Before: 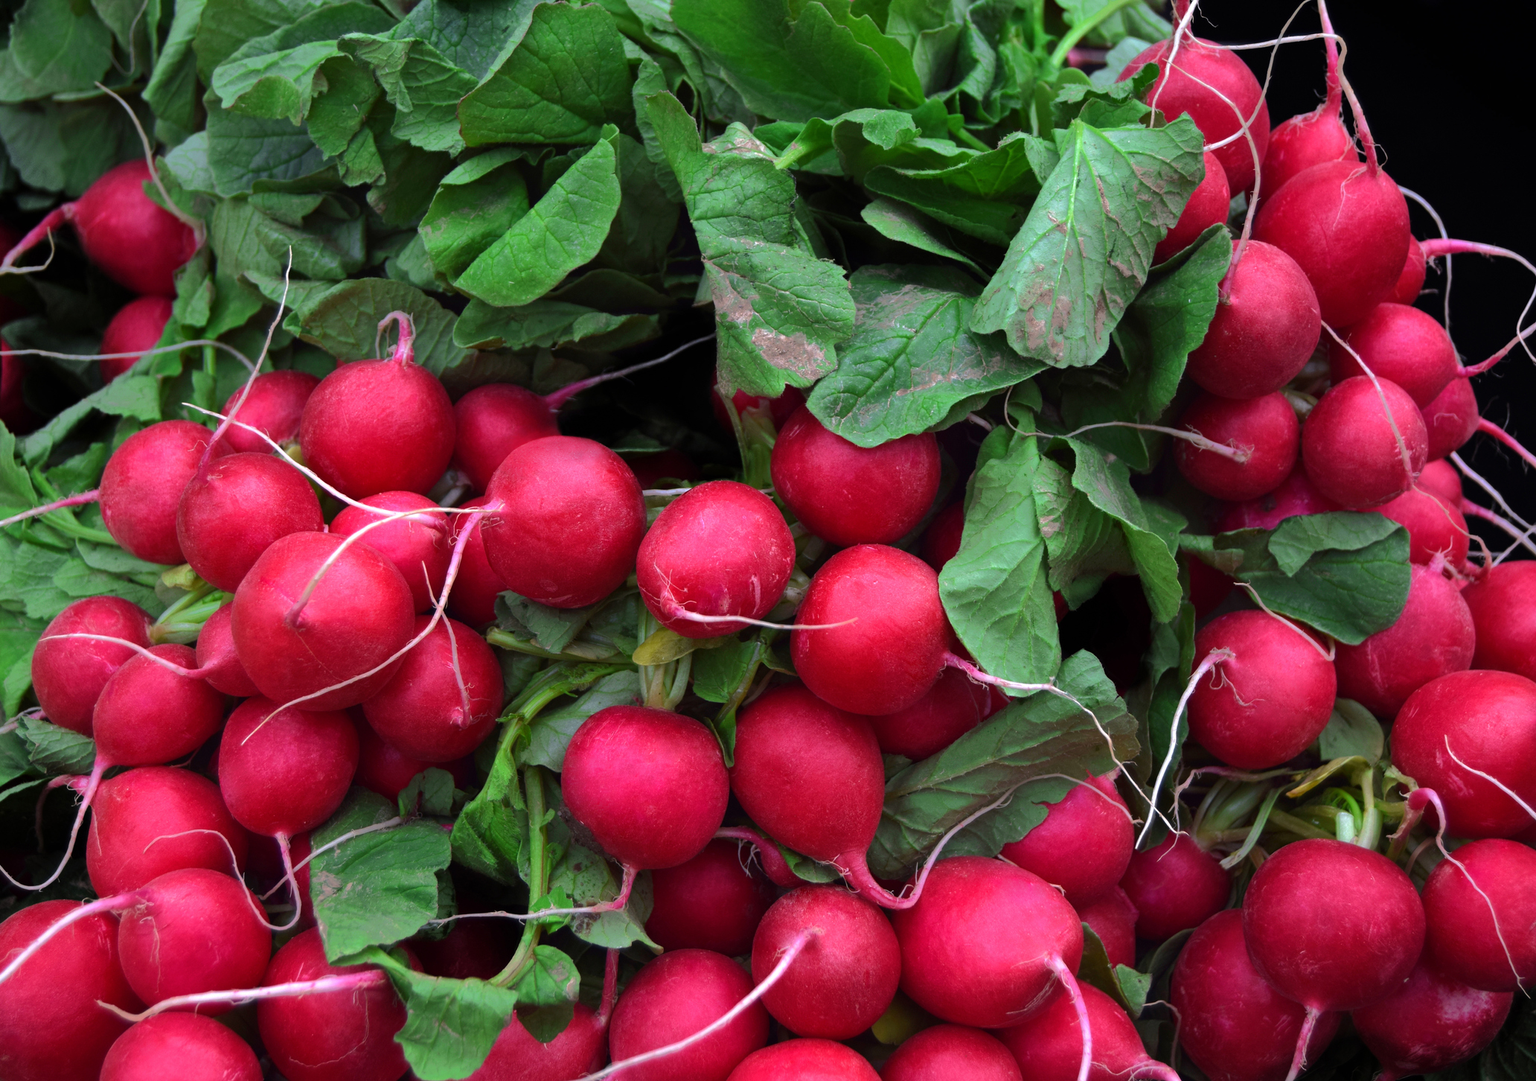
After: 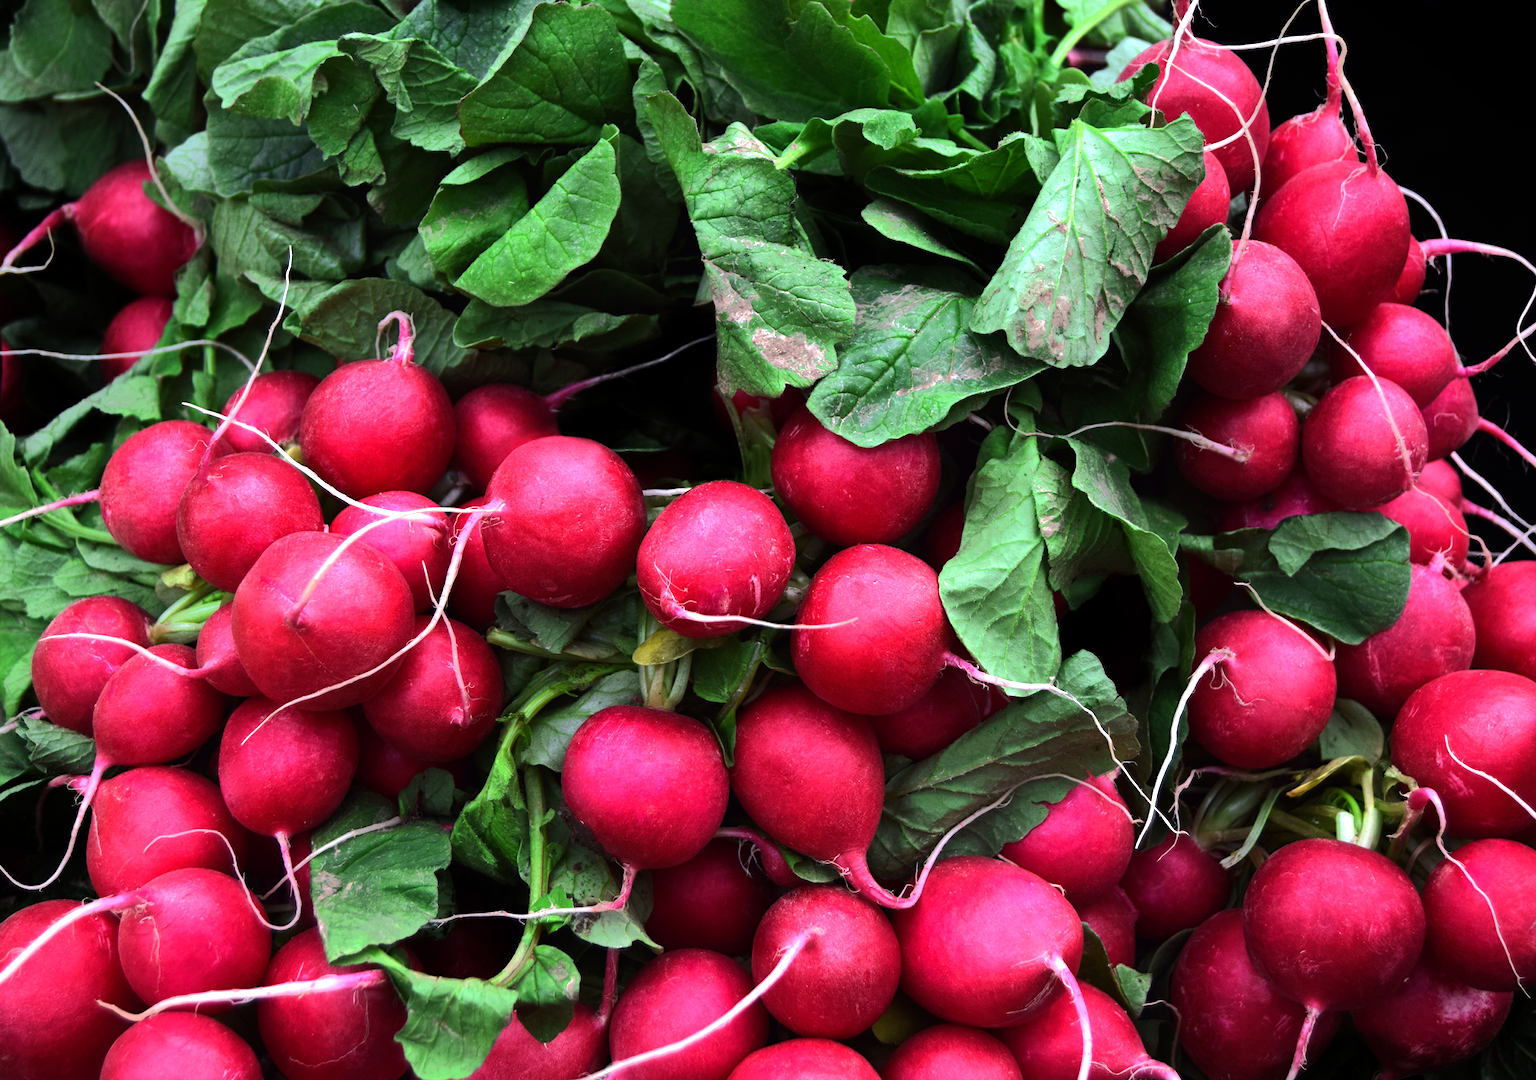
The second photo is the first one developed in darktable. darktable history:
tone equalizer: -8 EV -1.09 EV, -7 EV -1.04 EV, -6 EV -0.842 EV, -5 EV -0.564 EV, -3 EV 0.59 EV, -2 EV 0.881 EV, -1 EV 1 EV, +0 EV 1.06 EV, edges refinement/feathering 500, mask exposure compensation -1.57 EV, preserve details no
